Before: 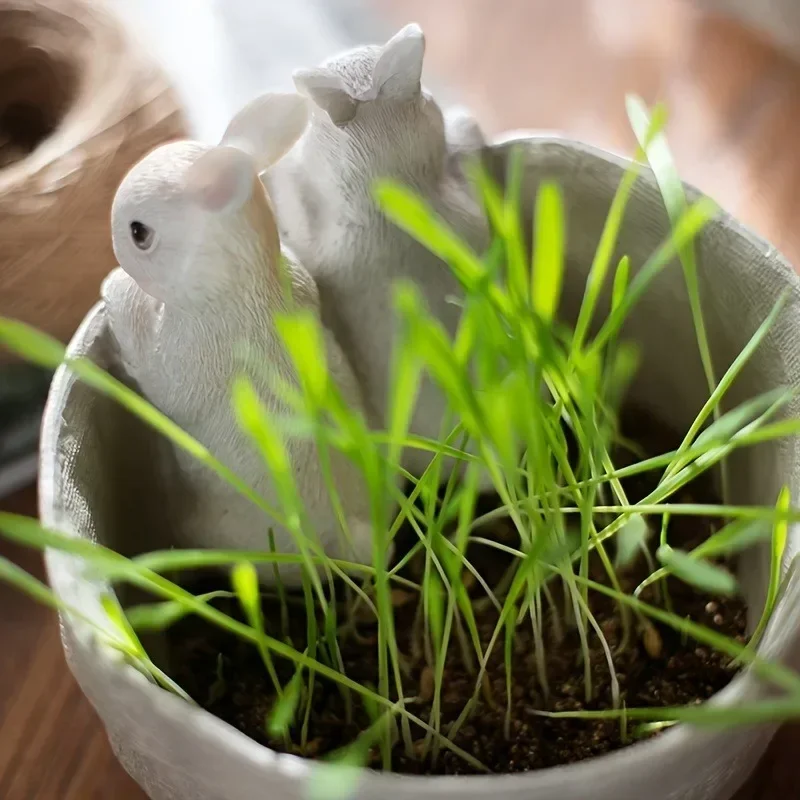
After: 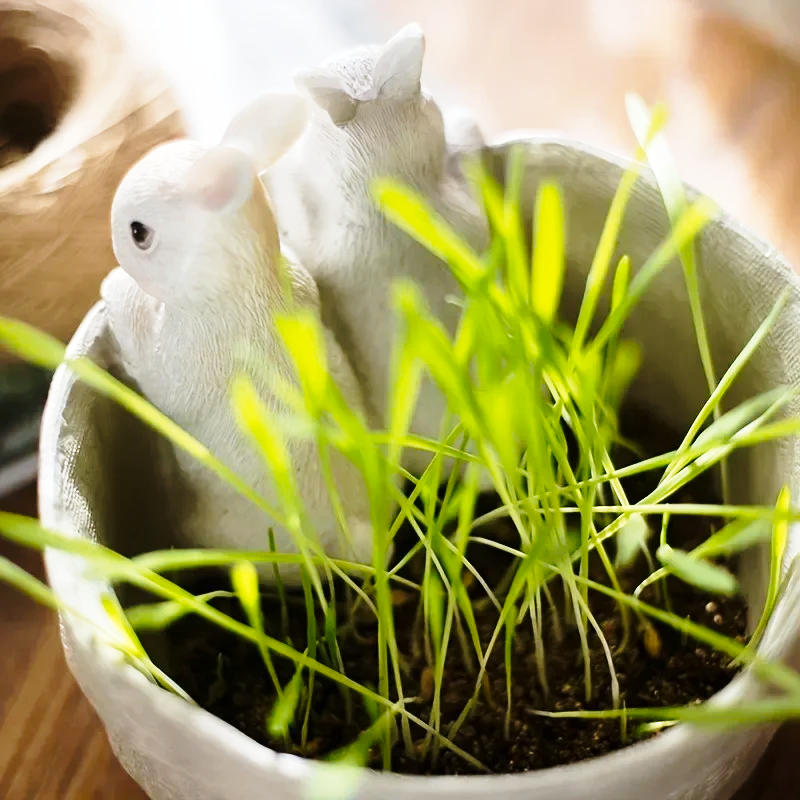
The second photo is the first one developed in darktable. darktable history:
base curve: curves: ch0 [(0, 0) (0.028, 0.03) (0.121, 0.232) (0.46, 0.748) (0.859, 0.968) (1, 1)], preserve colors none
velvia: on, module defaults
color contrast: green-magenta contrast 0.8, blue-yellow contrast 1.1, unbound 0
